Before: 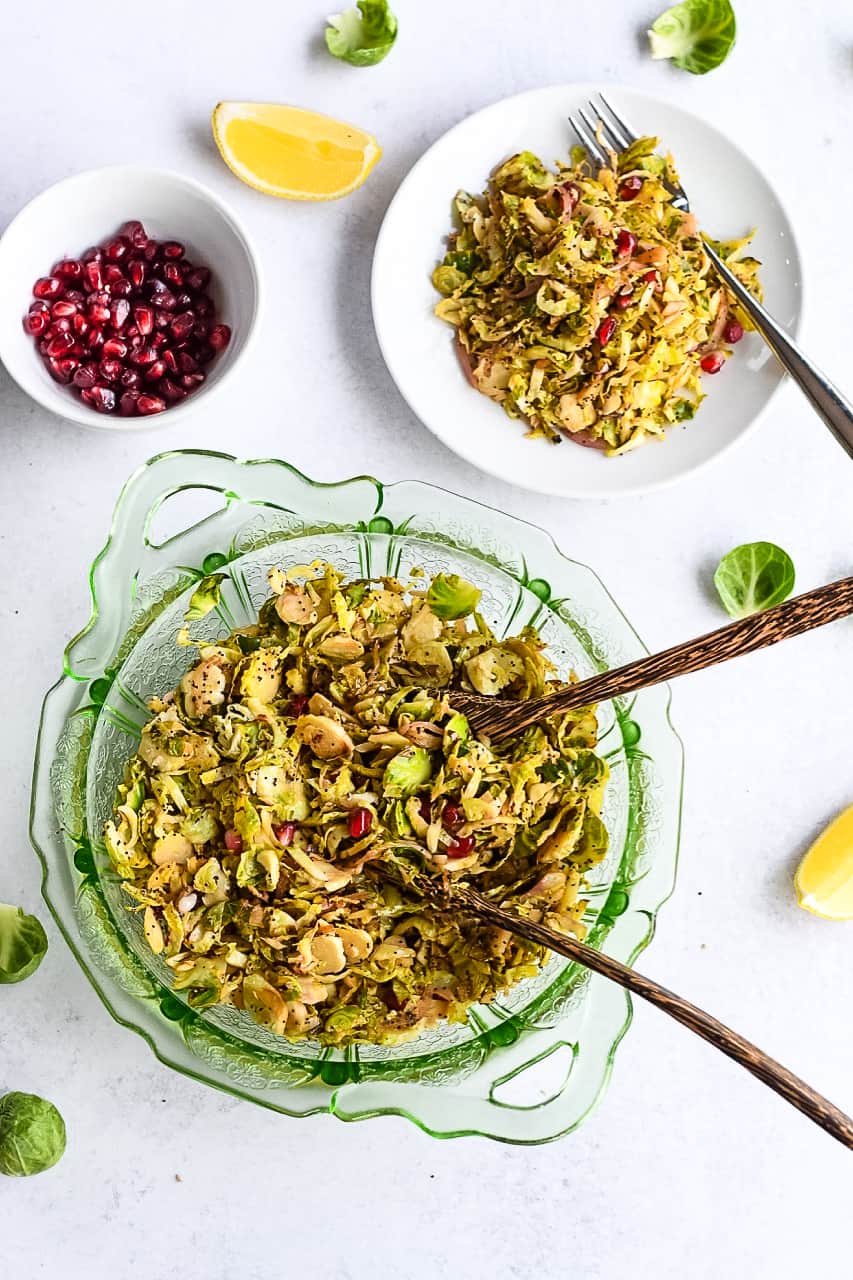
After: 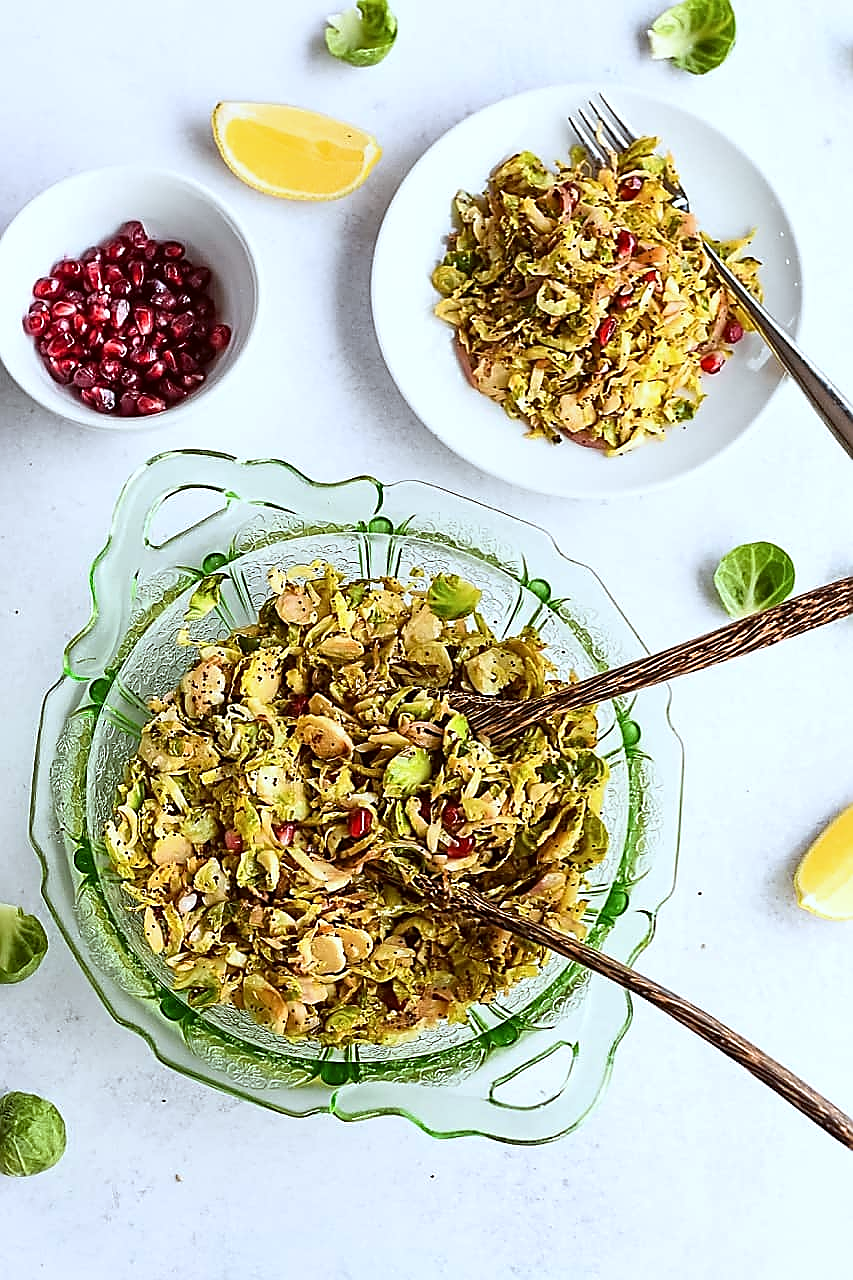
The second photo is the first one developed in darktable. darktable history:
sharpen: radius 1.418, amount 1.249, threshold 0.745
color correction: highlights a* -3.67, highlights b* -6.89, shadows a* 3.15, shadows b* 5.1
